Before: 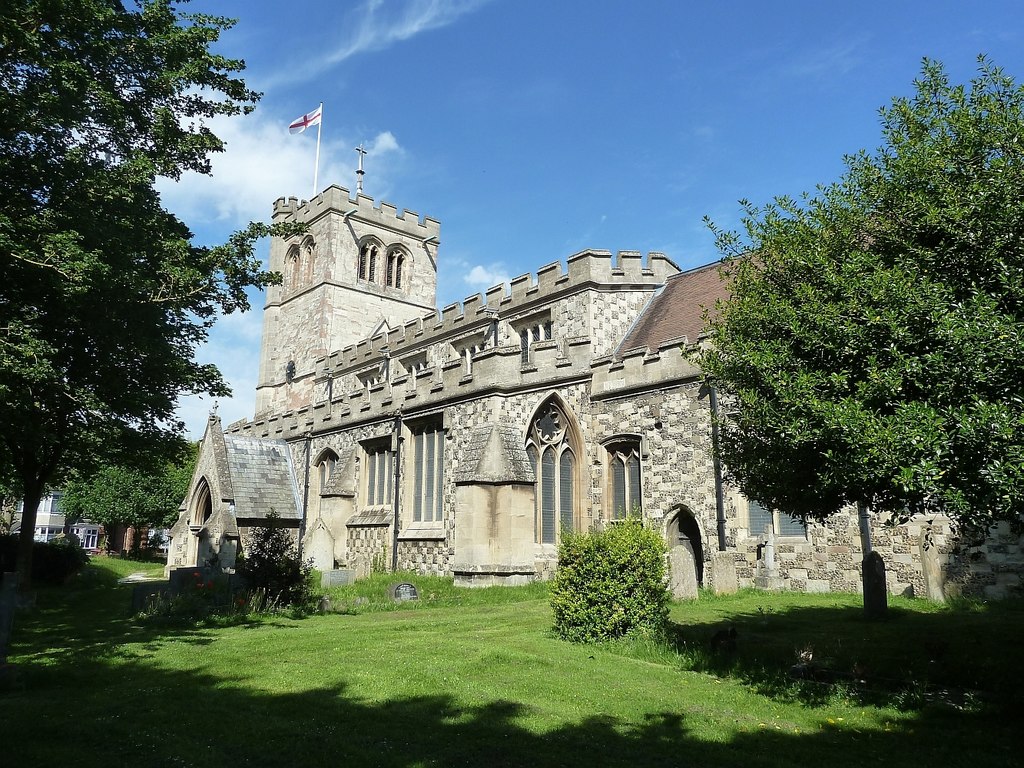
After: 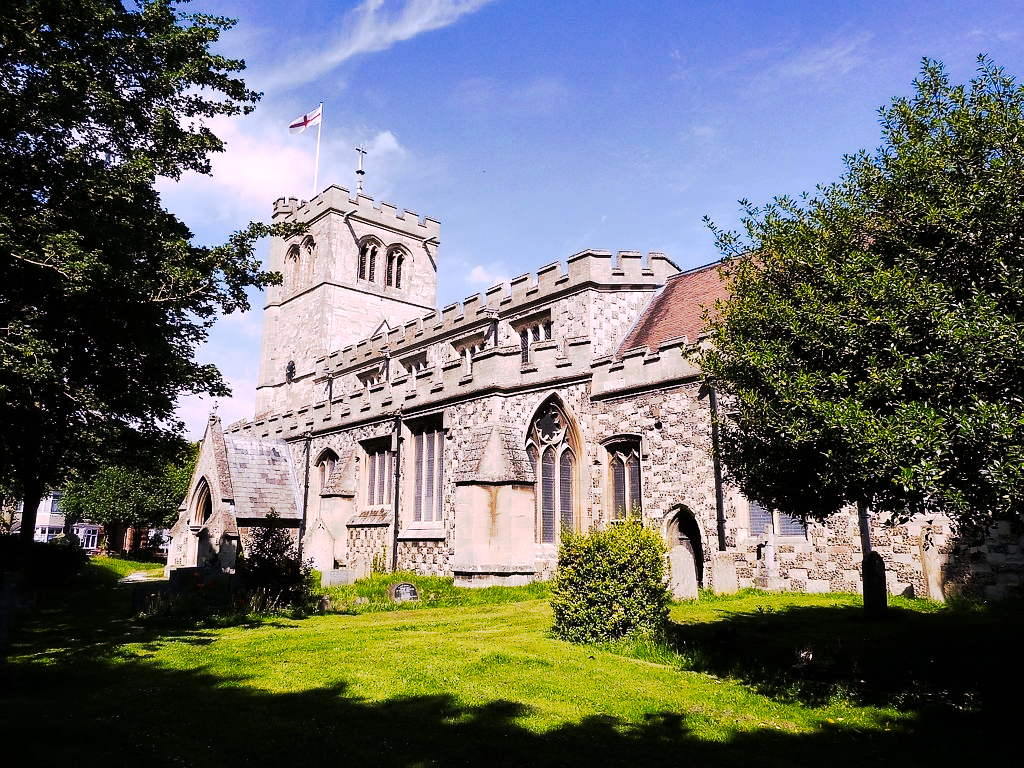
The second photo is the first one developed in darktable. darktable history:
white balance: red 1.188, blue 1.11
color contrast: green-magenta contrast 0.81
tone curve: curves: ch0 [(0, 0) (0.003, 0.002) (0.011, 0.002) (0.025, 0.002) (0.044, 0.007) (0.069, 0.014) (0.1, 0.026) (0.136, 0.04) (0.177, 0.061) (0.224, 0.1) (0.277, 0.151) (0.335, 0.198) (0.399, 0.272) (0.468, 0.387) (0.543, 0.553) (0.623, 0.716) (0.709, 0.8) (0.801, 0.855) (0.898, 0.897) (1, 1)], preserve colors none
